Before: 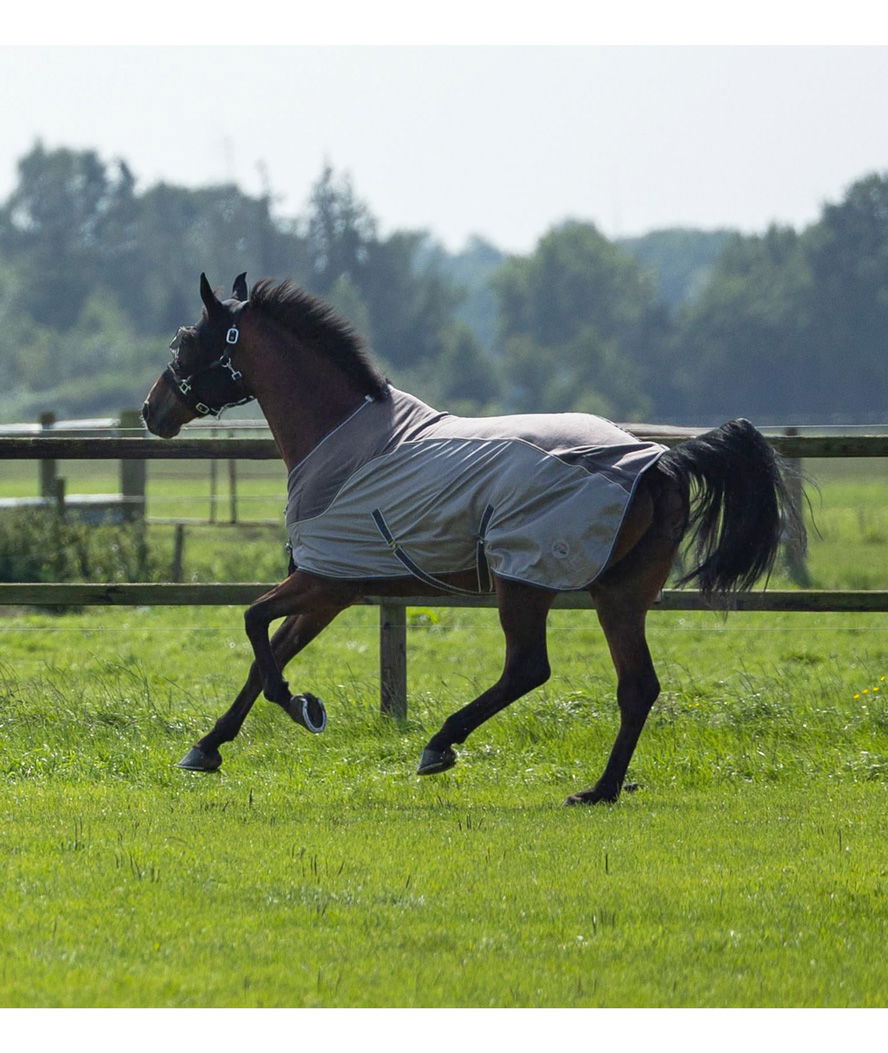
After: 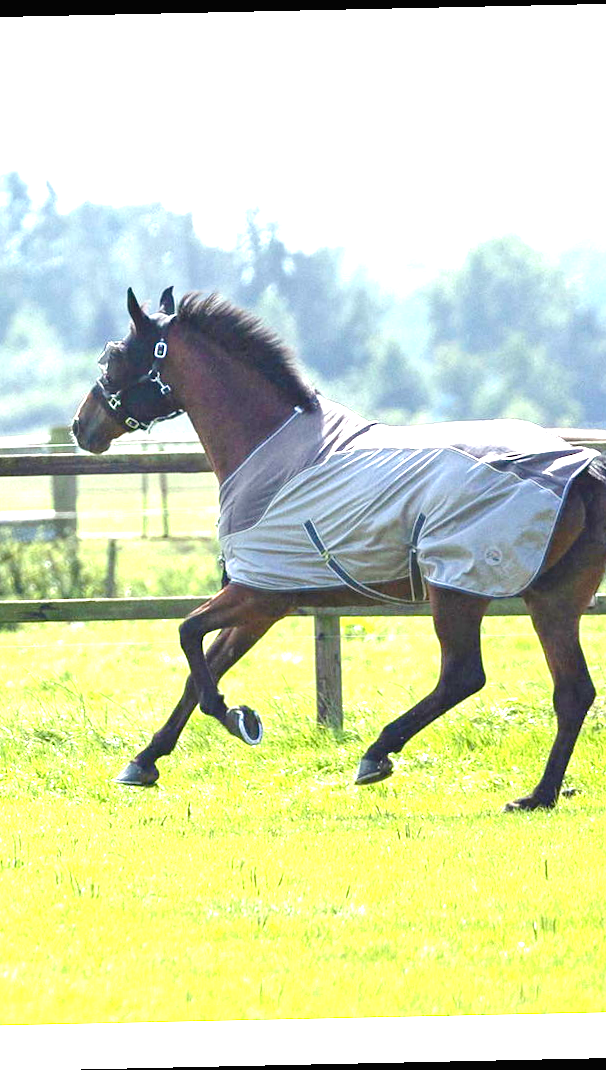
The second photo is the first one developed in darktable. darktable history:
rotate and perspective: rotation -1.24°, automatic cropping off
exposure: black level correction 0, exposure 2.138 EV, compensate exposure bias true, compensate highlight preservation false
crop and rotate: left 8.786%, right 24.548%
color balance rgb: perceptual saturation grading › global saturation 20%, perceptual saturation grading › highlights -25%, perceptual saturation grading › shadows 25%
